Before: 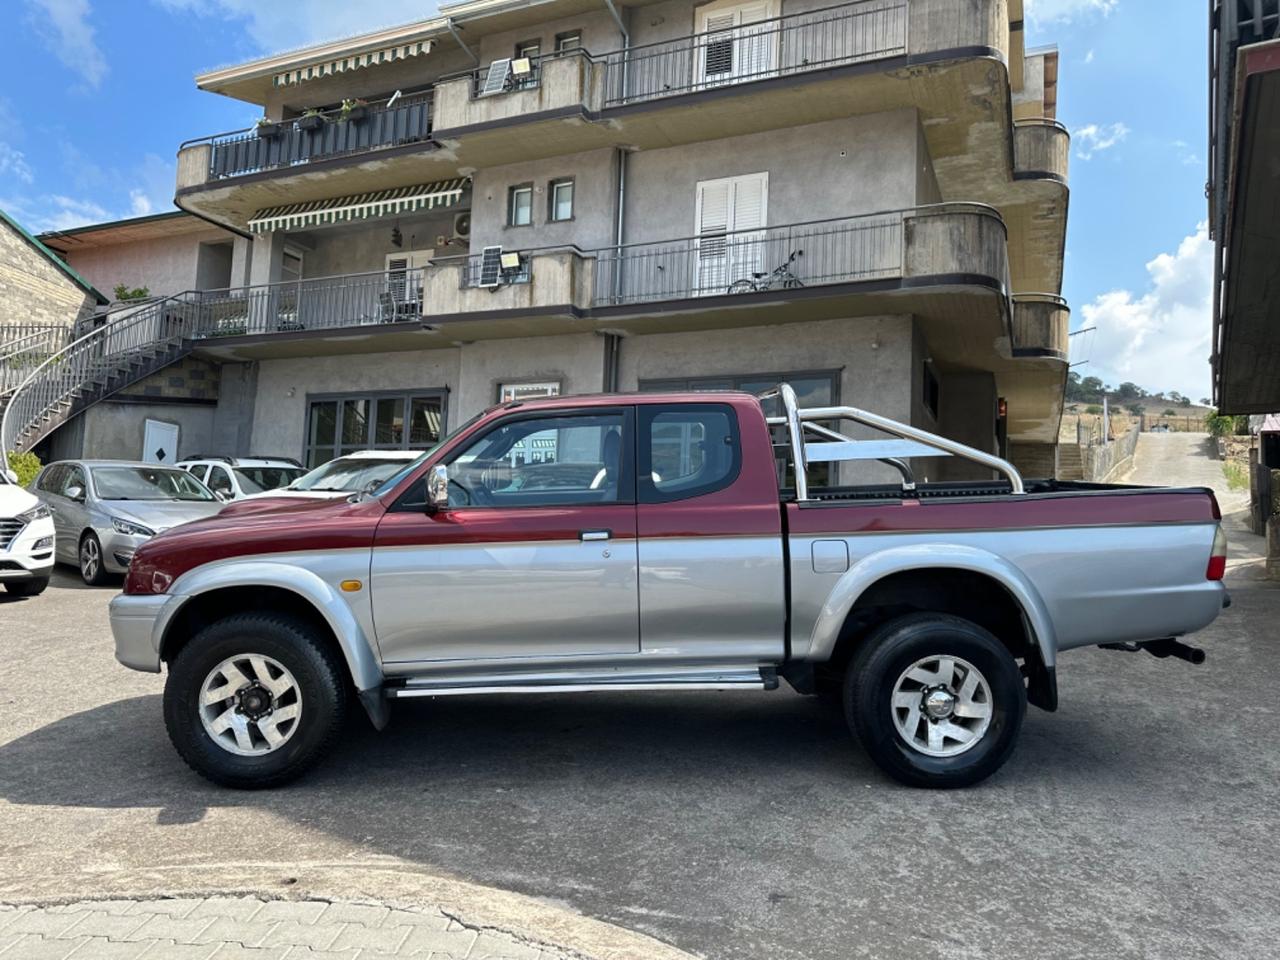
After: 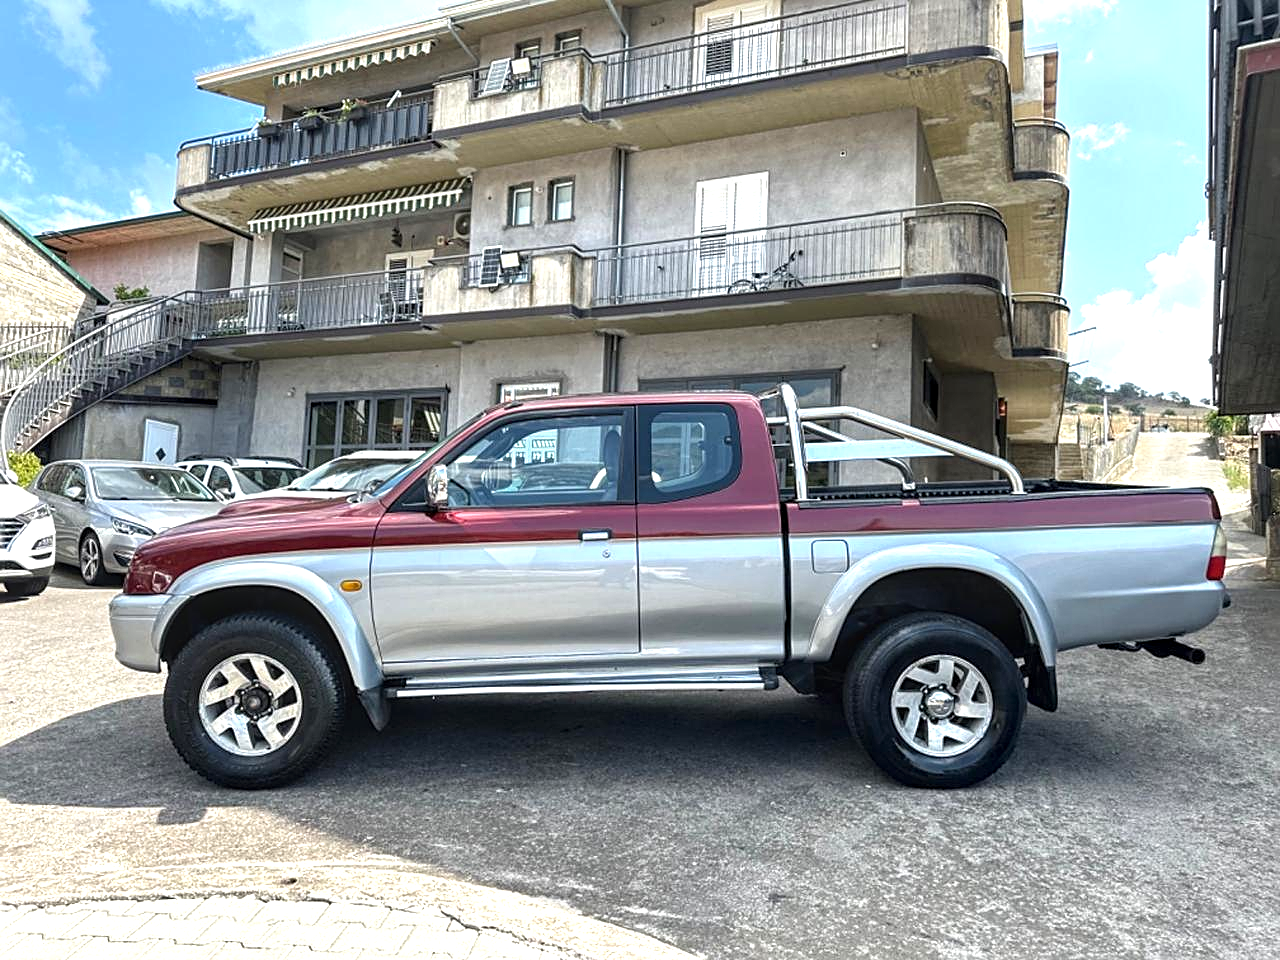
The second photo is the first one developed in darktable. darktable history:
local contrast: on, module defaults
sharpen: on, module defaults
exposure: exposure 0.778 EV, compensate highlight preservation false
